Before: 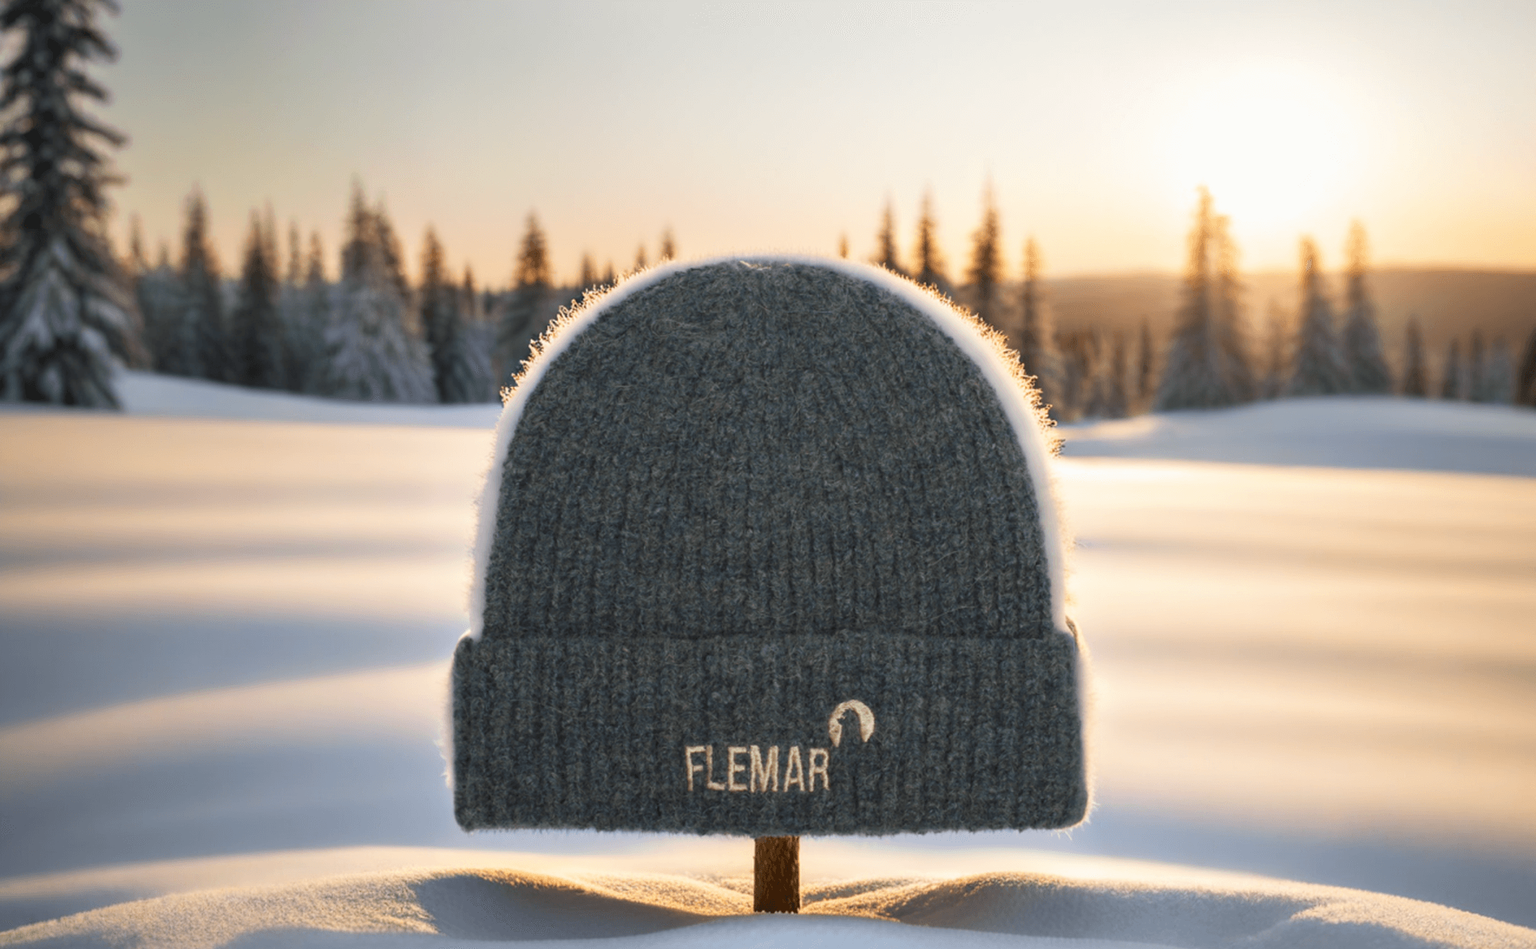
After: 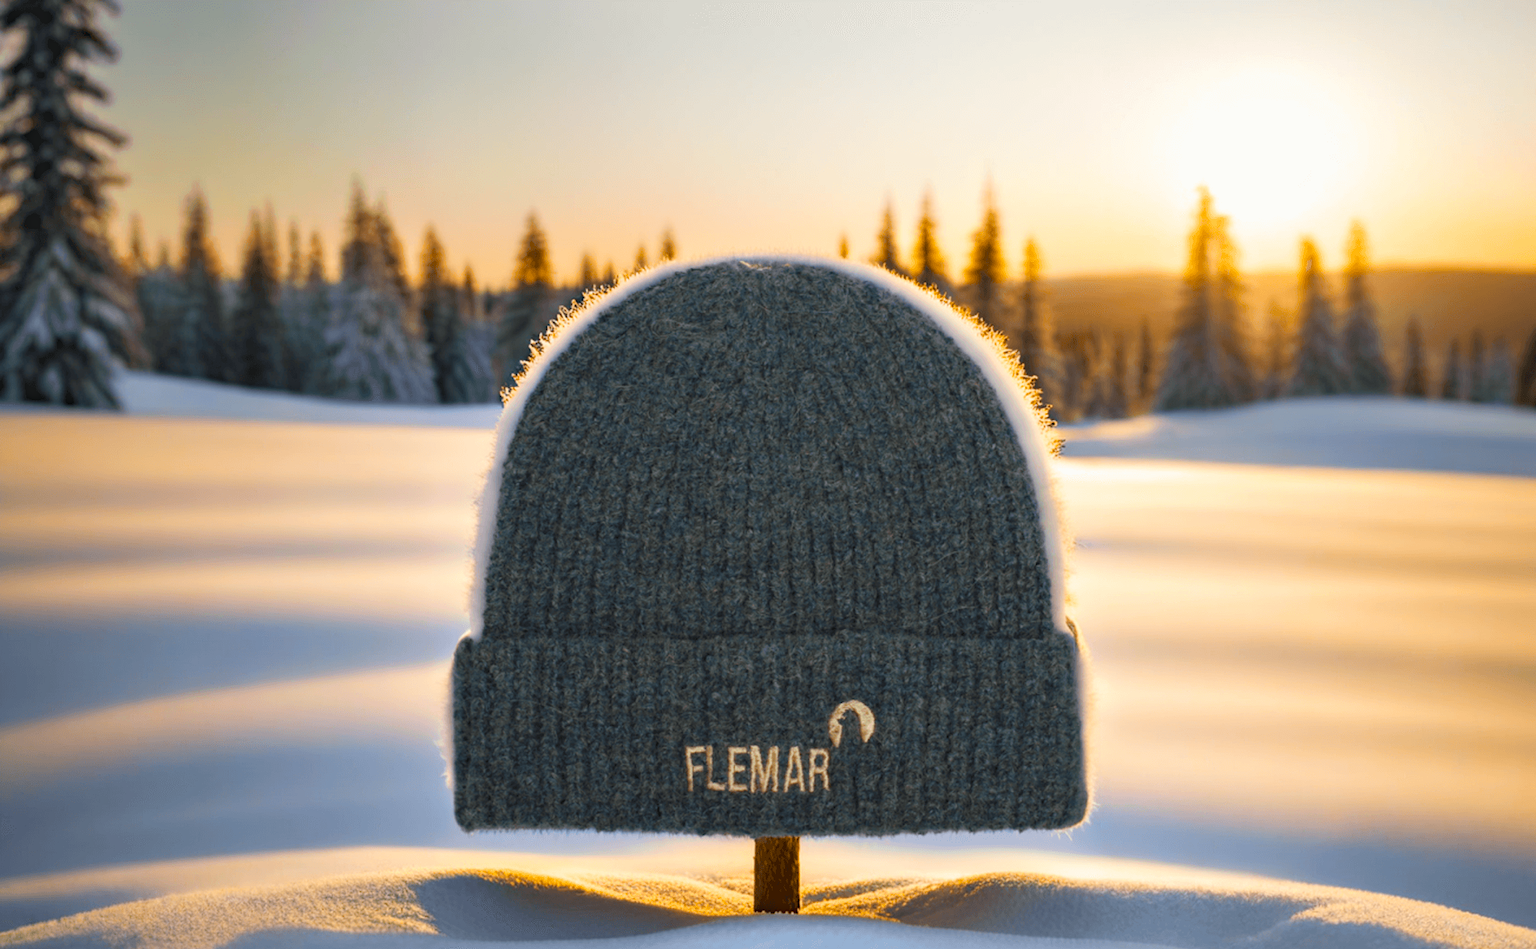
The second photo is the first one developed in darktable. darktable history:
haze removal: adaptive false
color balance rgb: linear chroma grading › global chroma 15%, perceptual saturation grading › global saturation 30%
